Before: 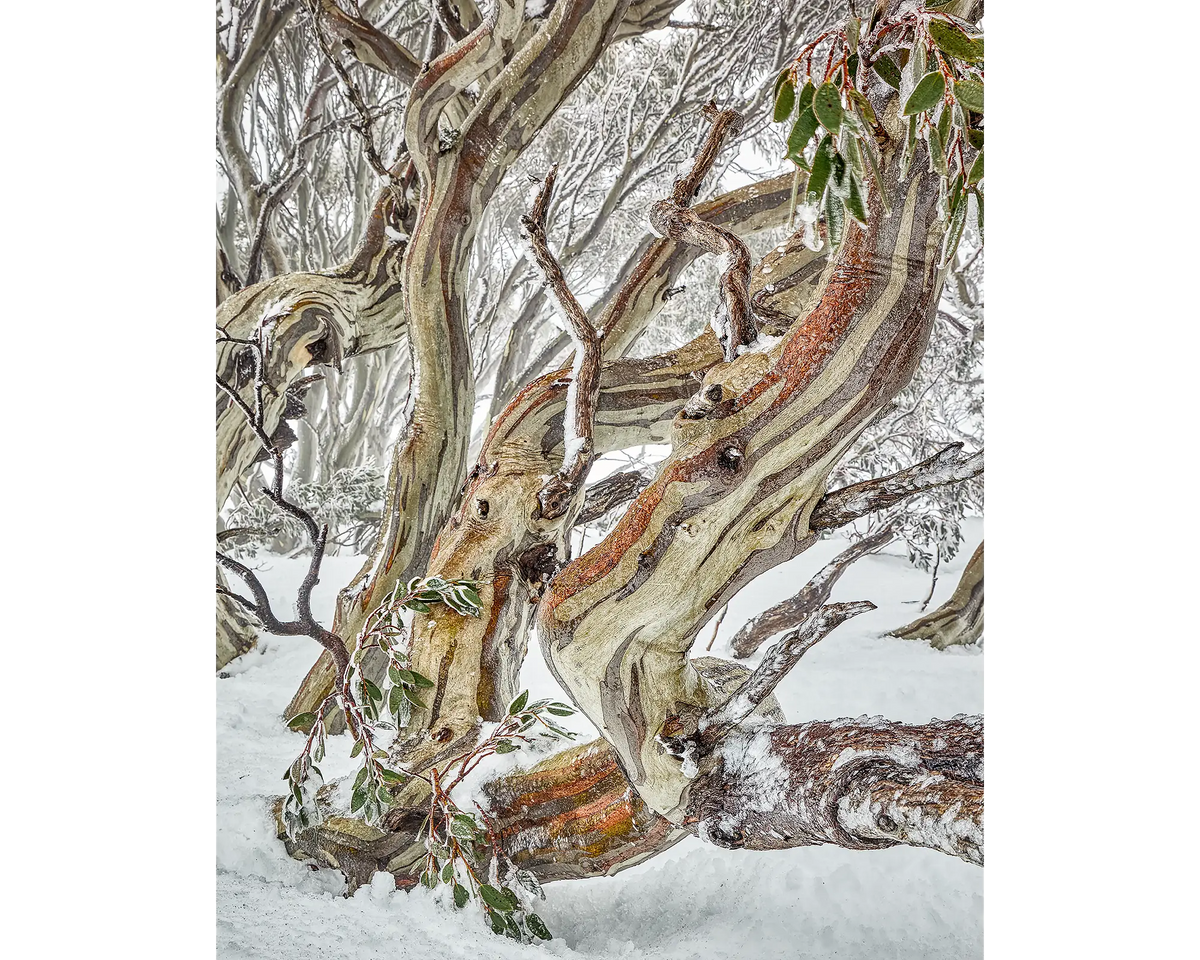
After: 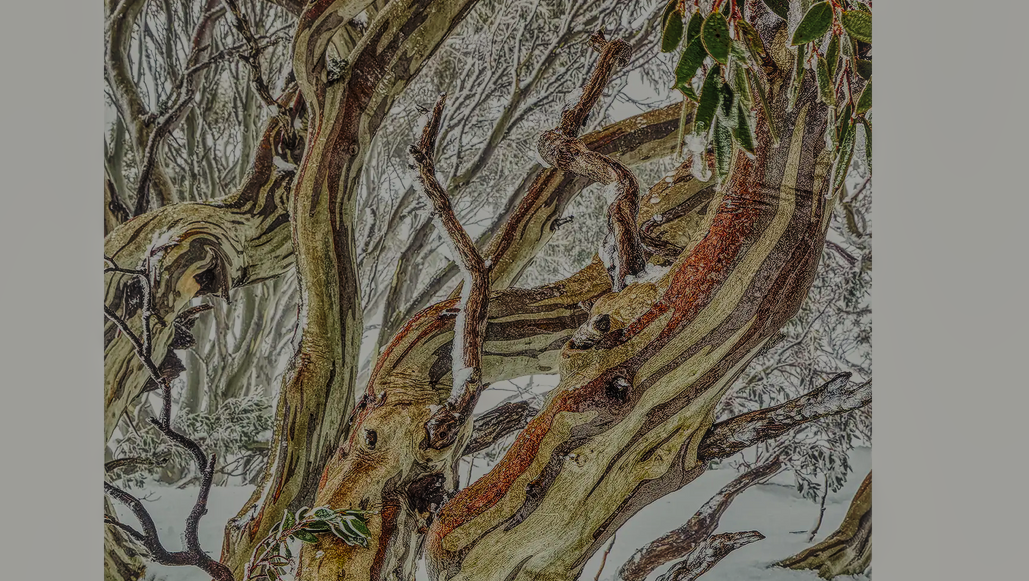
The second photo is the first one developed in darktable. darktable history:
velvia: on, module defaults
color balance rgb: highlights gain › luminance 6.362%, highlights gain › chroma 1.202%, highlights gain › hue 91.2°, linear chroma grading › global chroma 25.206%, perceptual saturation grading › global saturation 0.286%, perceptual brilliance grading › global brilliance -48.136%
local contrast: highlights 66%, shadows 35%, detail 166%, midtone range 0.2
base curve: curves: ch0 [(0, 0) (0.036, 0.025) (0.121, 0.166) (0.206, 0.329) (0.605, 0.79) (1, 1)], preserve colors none
crop and rotate: left 9.337%, top 7.364%, right 4.898%, bottom 32.067%
contrast brightness saturation: contrast 0.052
